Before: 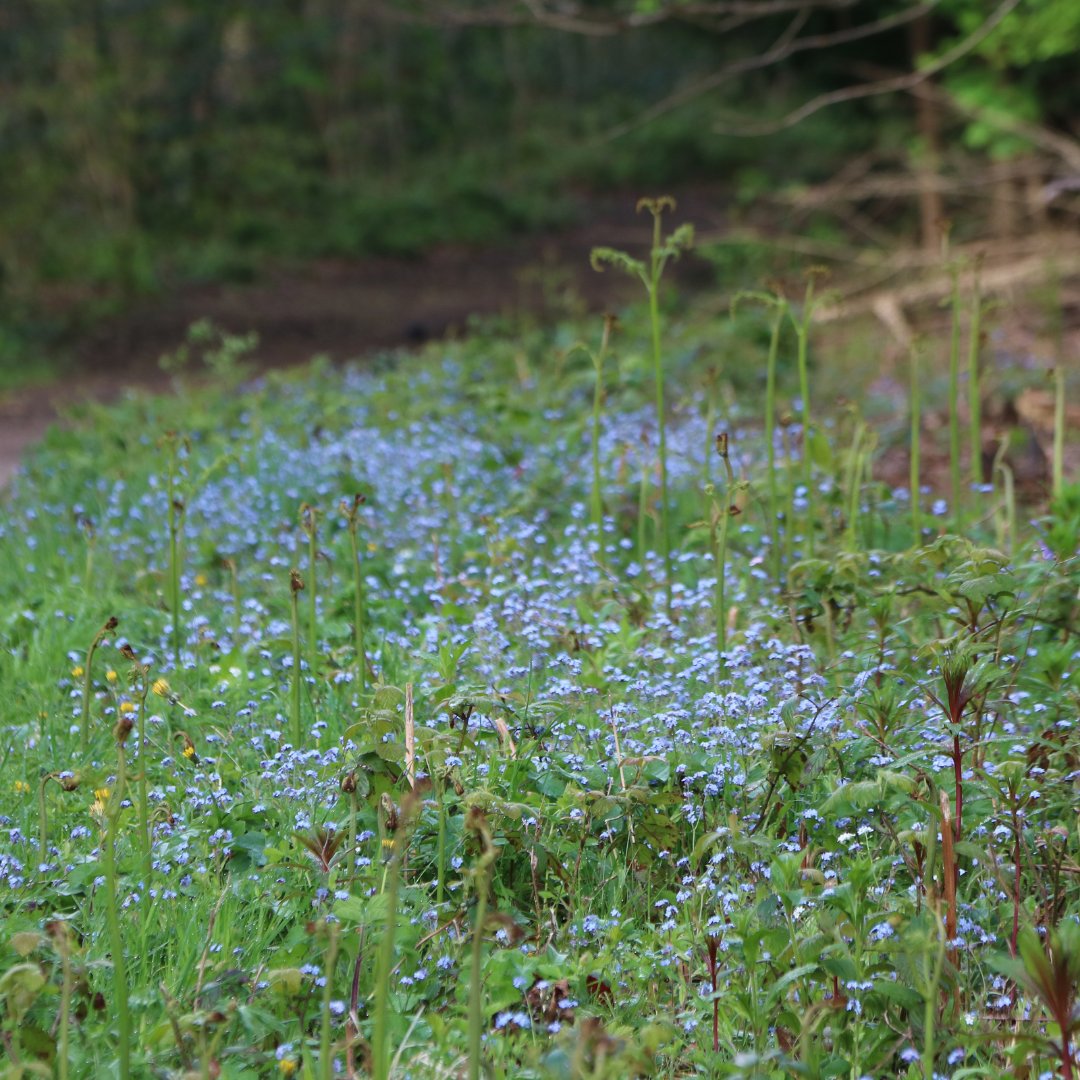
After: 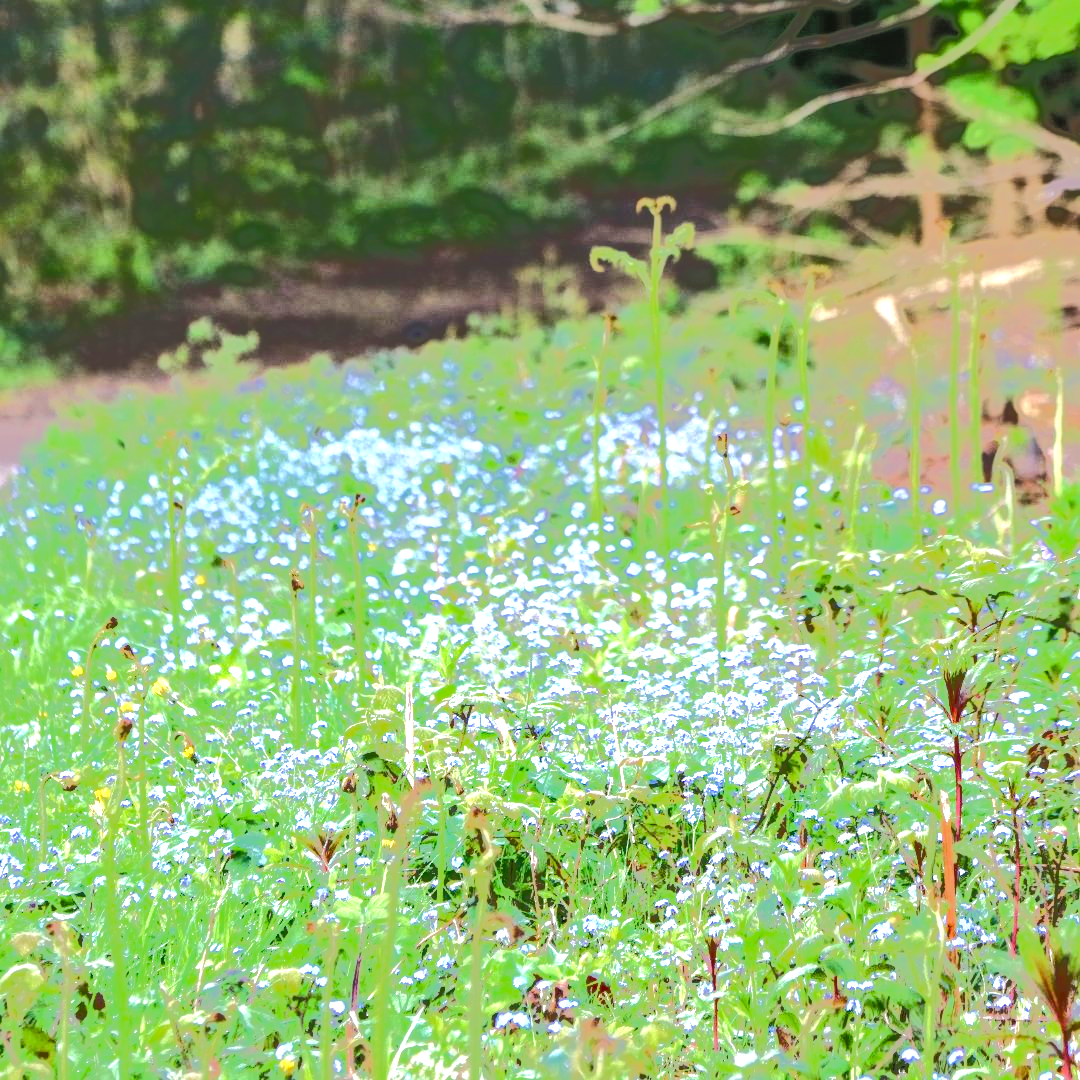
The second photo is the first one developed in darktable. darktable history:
tone equalizer: -7 EV -0.663 EV, -6 EV 1.01 EV, -5 EV -0.446 EV, -4 EV 0.413 EV, -3 EV 0.434 EV, -2 EV 0.136 EV, -1 EV -0.173 EV, +0 EV -0.38 EV, edges refinement/feathering 500, mask exposure compensation -1.57 EV, preserve details no
local contrast: on, module defaults
exposure: black level correction 0, exposure 1.291 EV, compensate exposure bias true, compensate highlight preservation false
color balance rgb: global offset › luminance 0.718%, perceptual saturation grading › global saturation 20%, perceptual saturation grading › highlights -14.333%, perceptual saturation grading › shadows 49.742%, perceptual brilliance grading › highlights 6.141%, perceptual brilliance grading › mid-tones 16.915%, perceptual brilliance grading › shadows -5.28%
